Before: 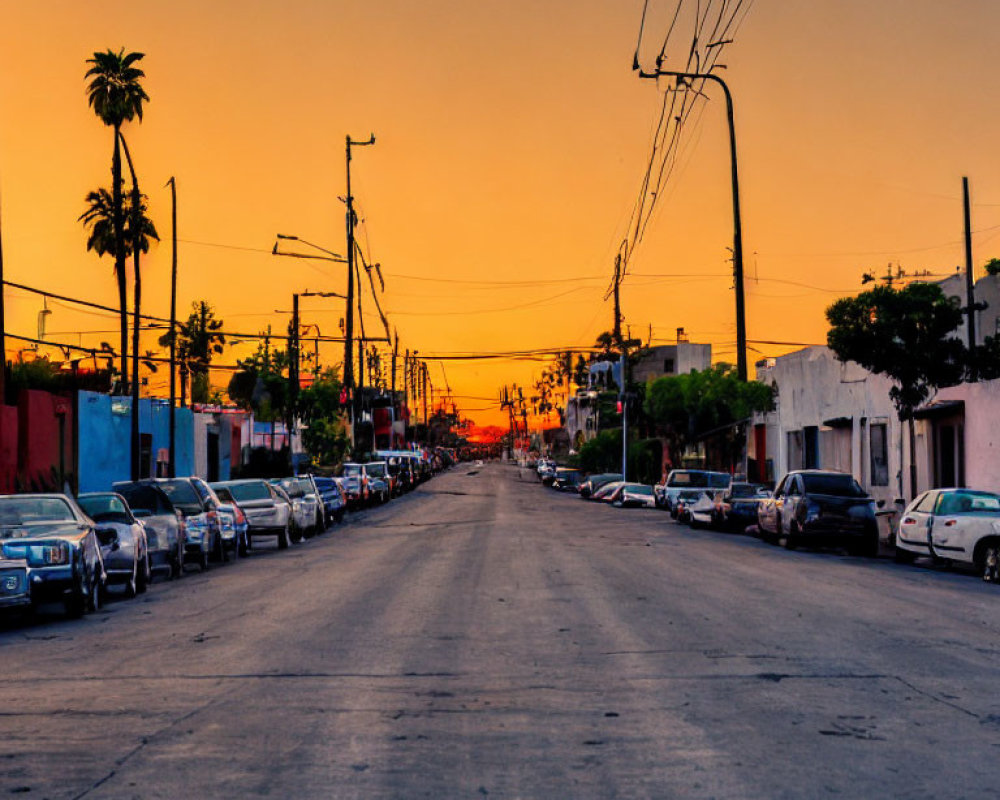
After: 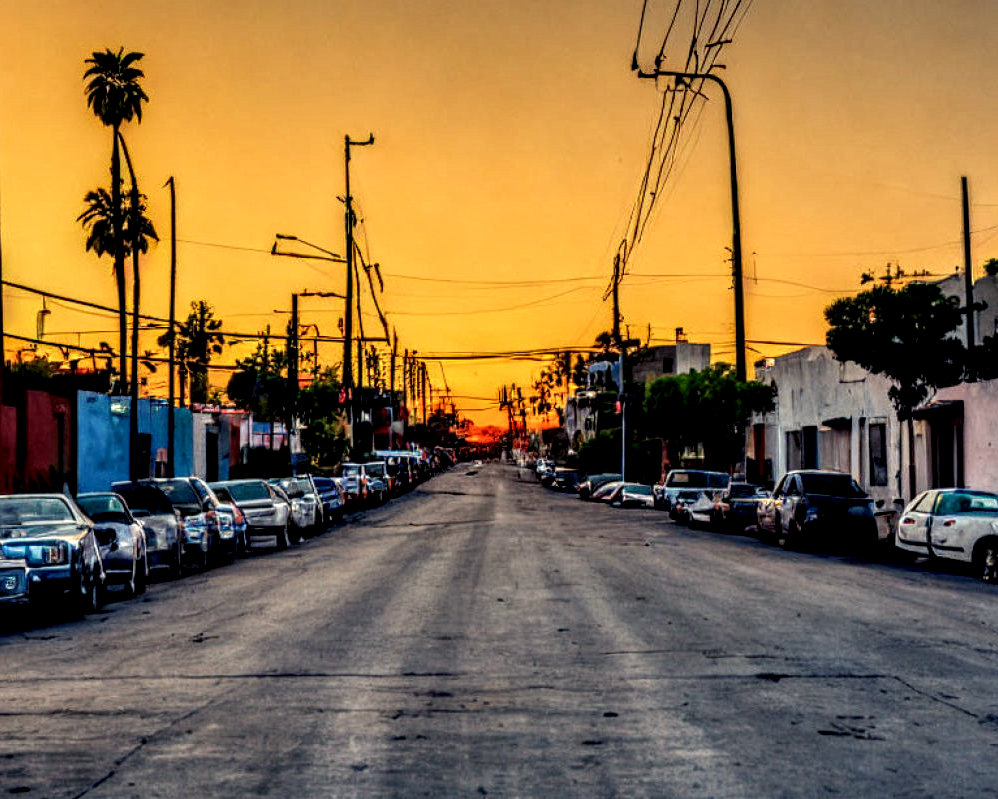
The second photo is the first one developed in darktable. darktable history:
color correction: highlights a* -7.87, highlights b* 3.72
local contrast: detail 204%
crop and rotate: left 0.128%, bottom 0.004%
